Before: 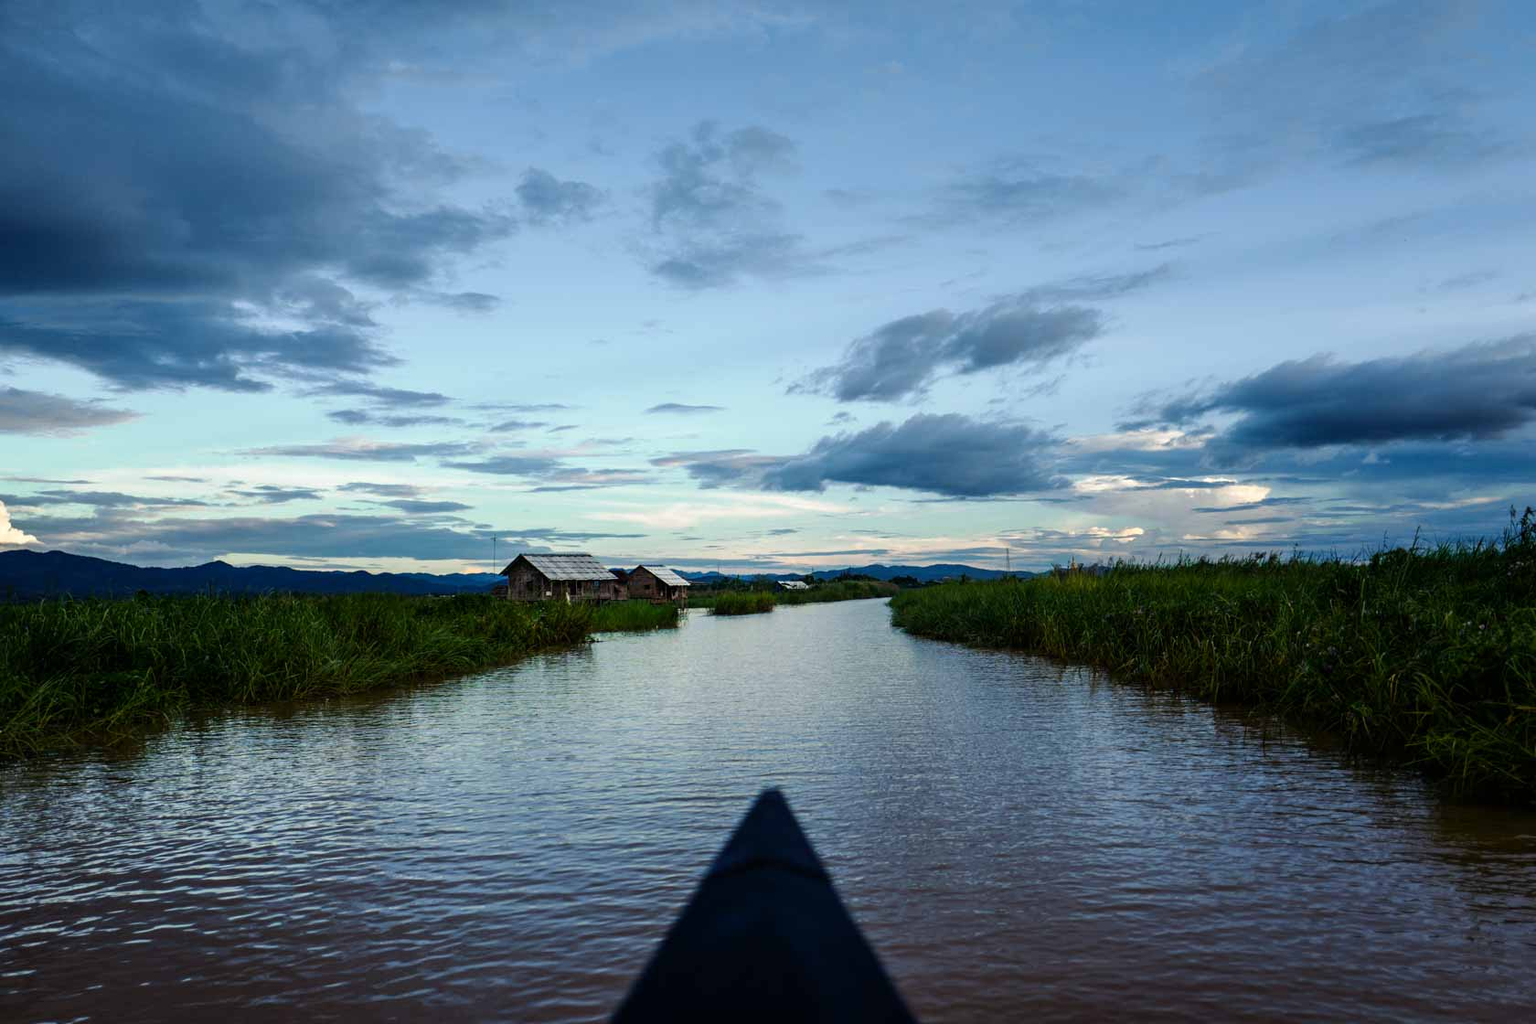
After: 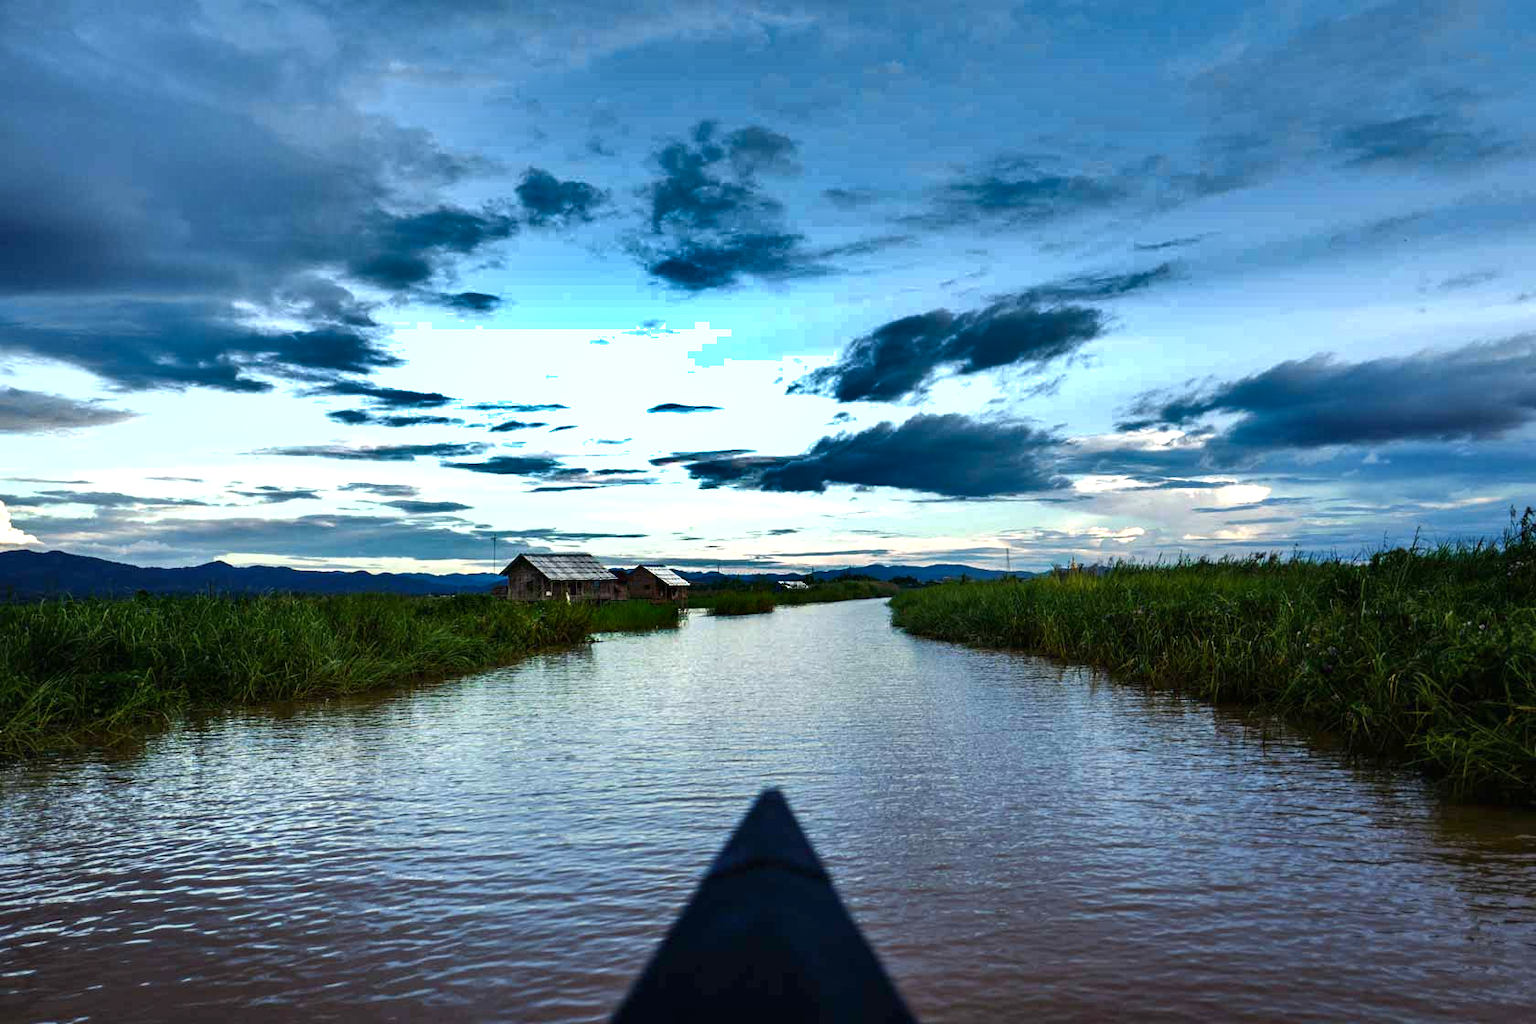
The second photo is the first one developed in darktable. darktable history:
exposure: black level correction 0, exposure 0.7 EV, compensate highlight preservation false
shadows and highlights: shadows 20.91, highlights -82.73, soften with gaussian
